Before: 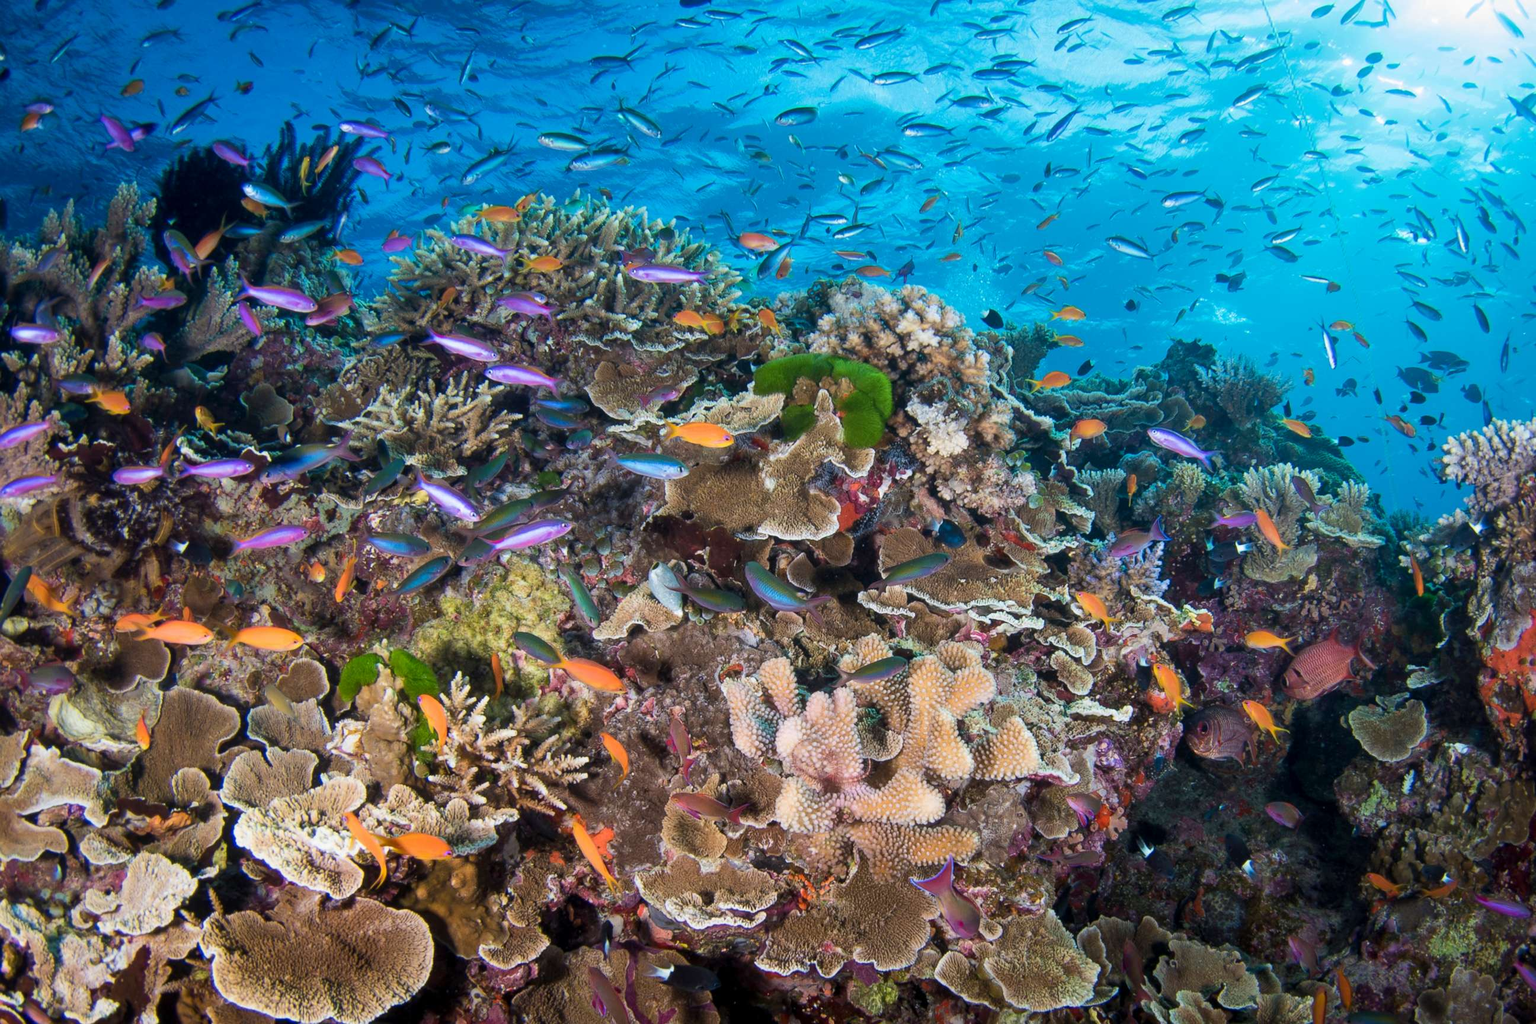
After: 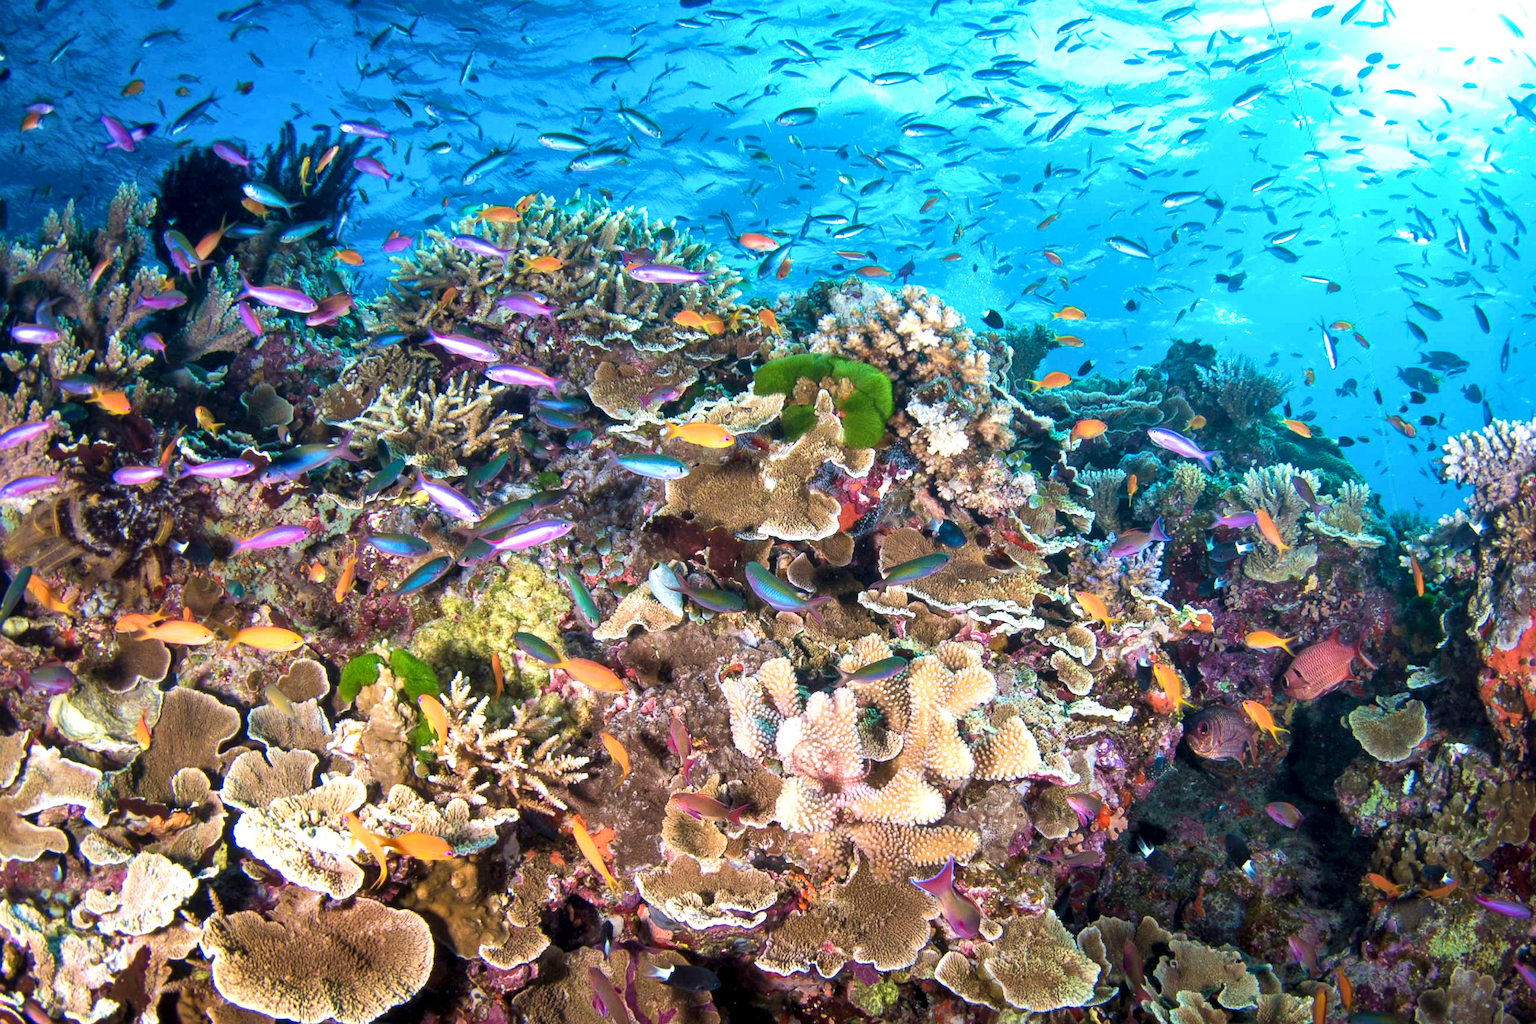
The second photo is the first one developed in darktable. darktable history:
local contrast: mode bilateral grid, contrast 19, coarseness 50, detail 120%, midtone range 0.2
exposure: black level correction 0, exposure 0.699 EV, compensate highlight preservation false
velvia: on, module defaults
